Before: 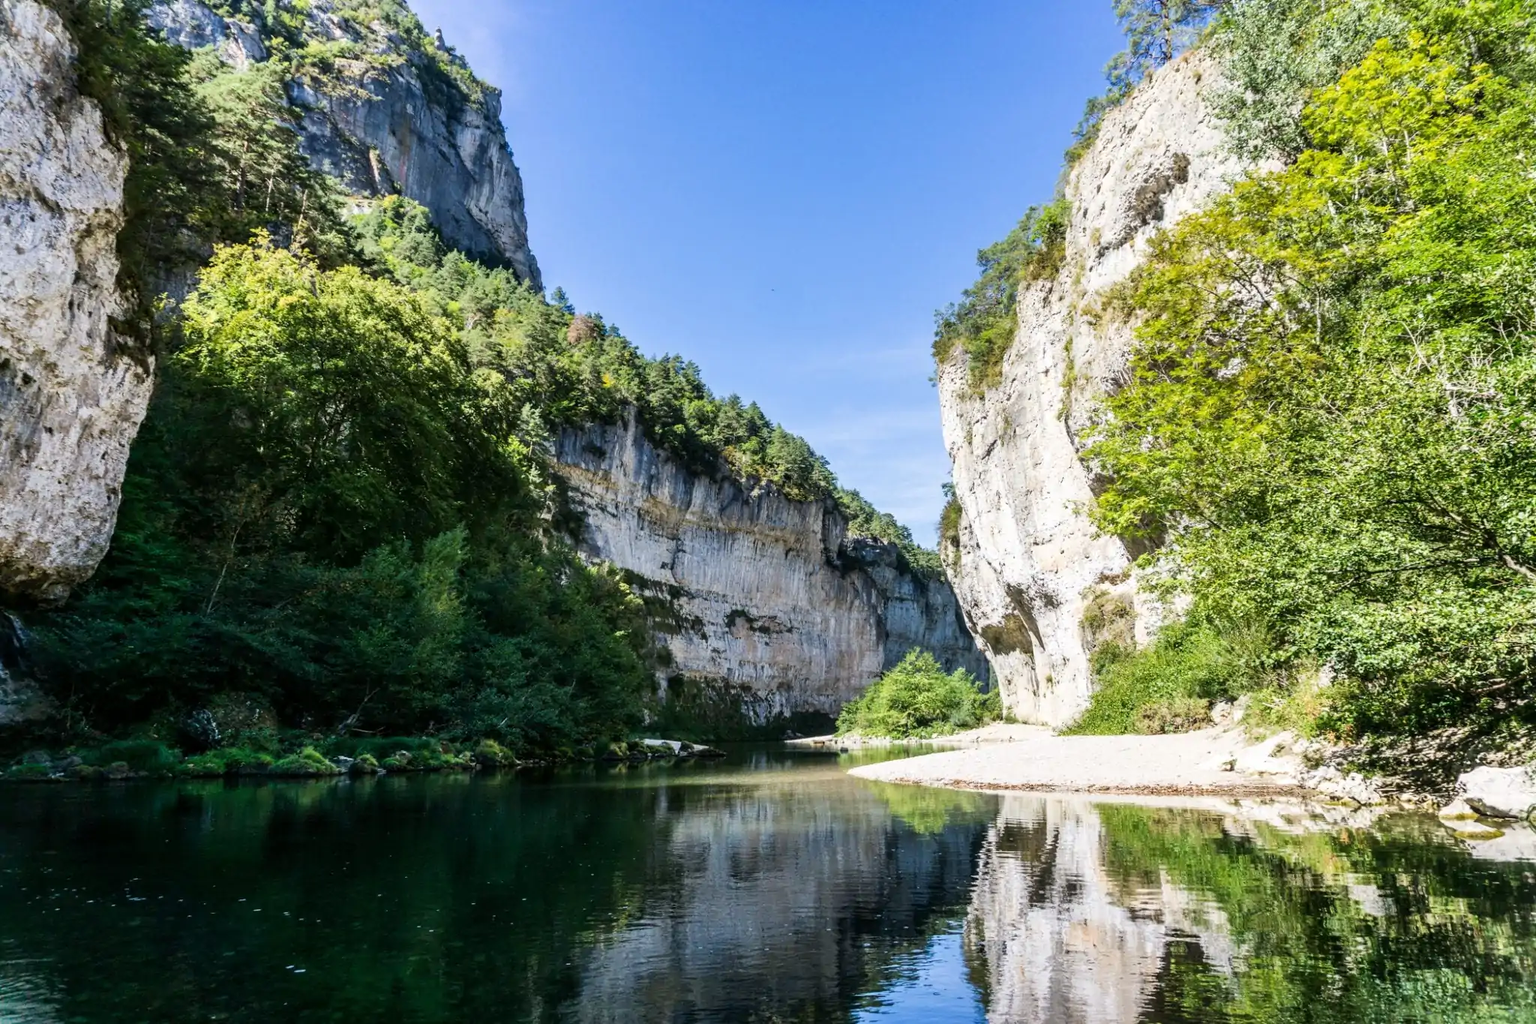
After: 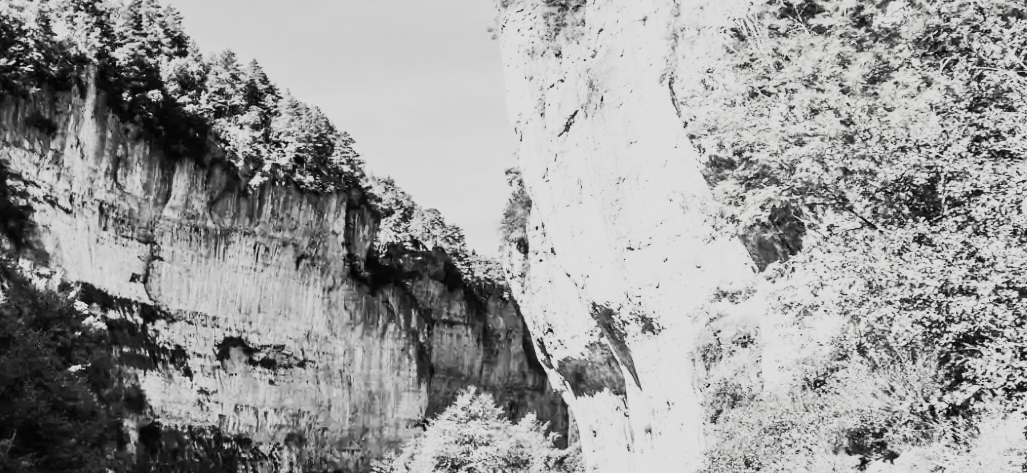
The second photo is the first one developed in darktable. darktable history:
contrast brightness saturation: contrast 0.521, brightness 0.455, saturation -0.991
shadows and highlights: radius 122.47, shadows 21.37, white point adjustment -9.67, highlights -15.02, soften with gaussian
crop: left 36.679%, top 34.88%, right 13.171%, bottom 30.402%
filmic rgb: black relative exposure -6.93 EV, white relative exposure 5.67 EV, hardness 2.85
